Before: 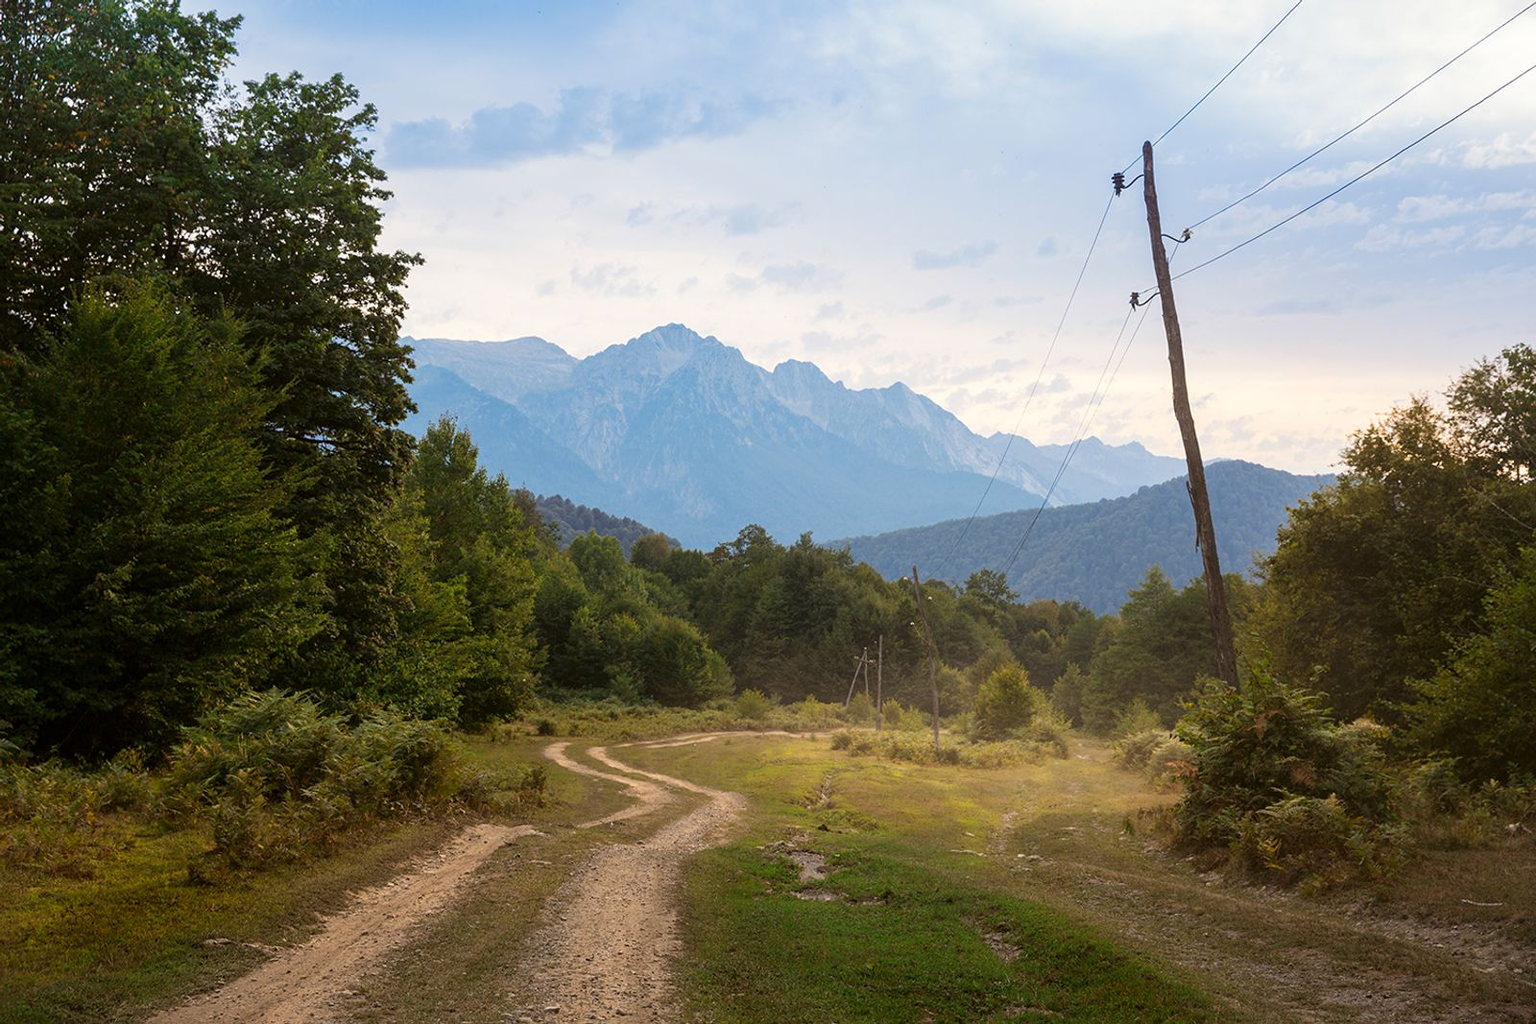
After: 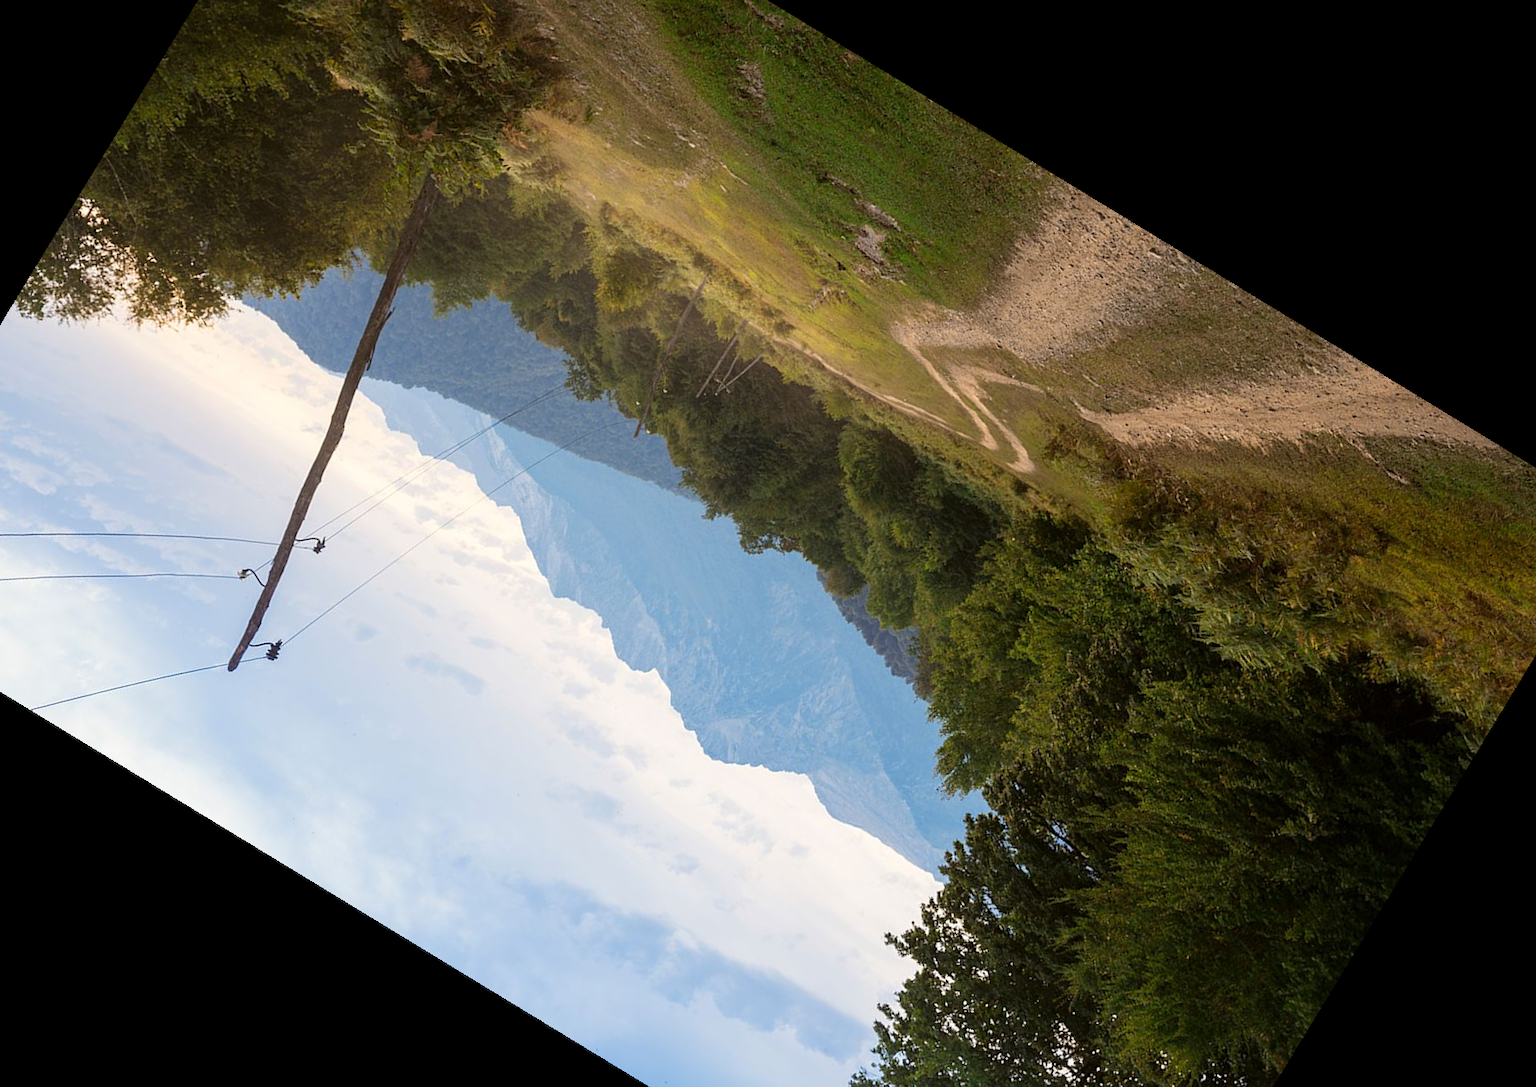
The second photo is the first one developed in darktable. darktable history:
local contrast: mode bilateral grid, contrast 20, coarseness 50, detail 102%, midtone range 0.2
crop and rotate: angle 148.68°, left 9.111%, top 15.603%, right 4.588%, bottom 17.041%
